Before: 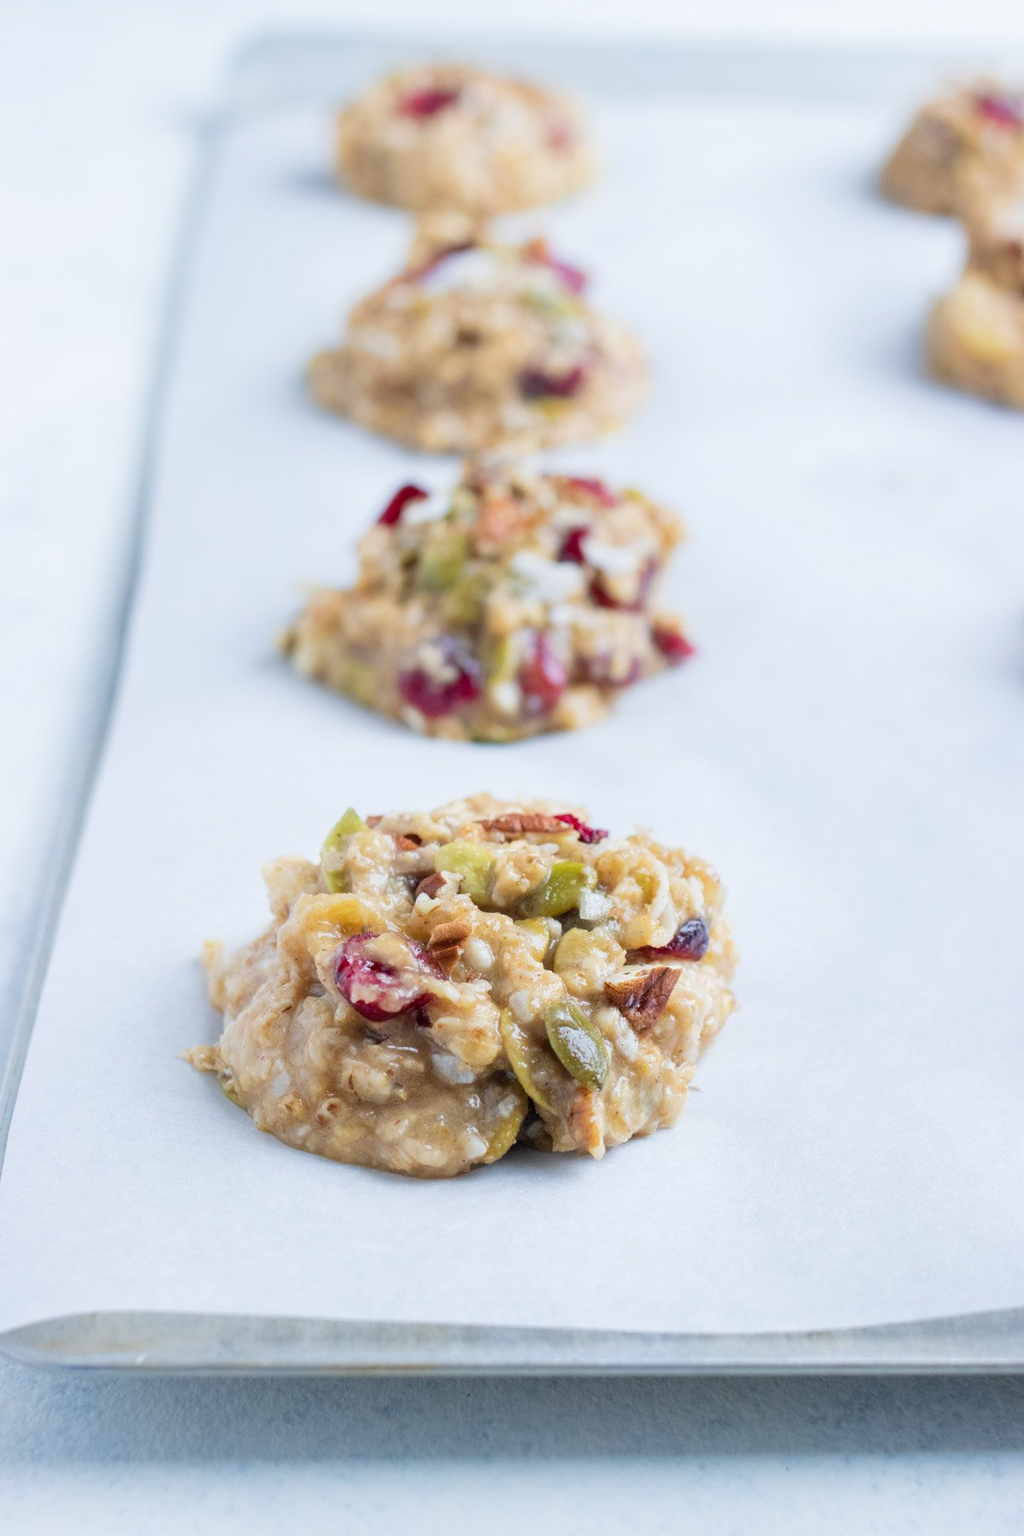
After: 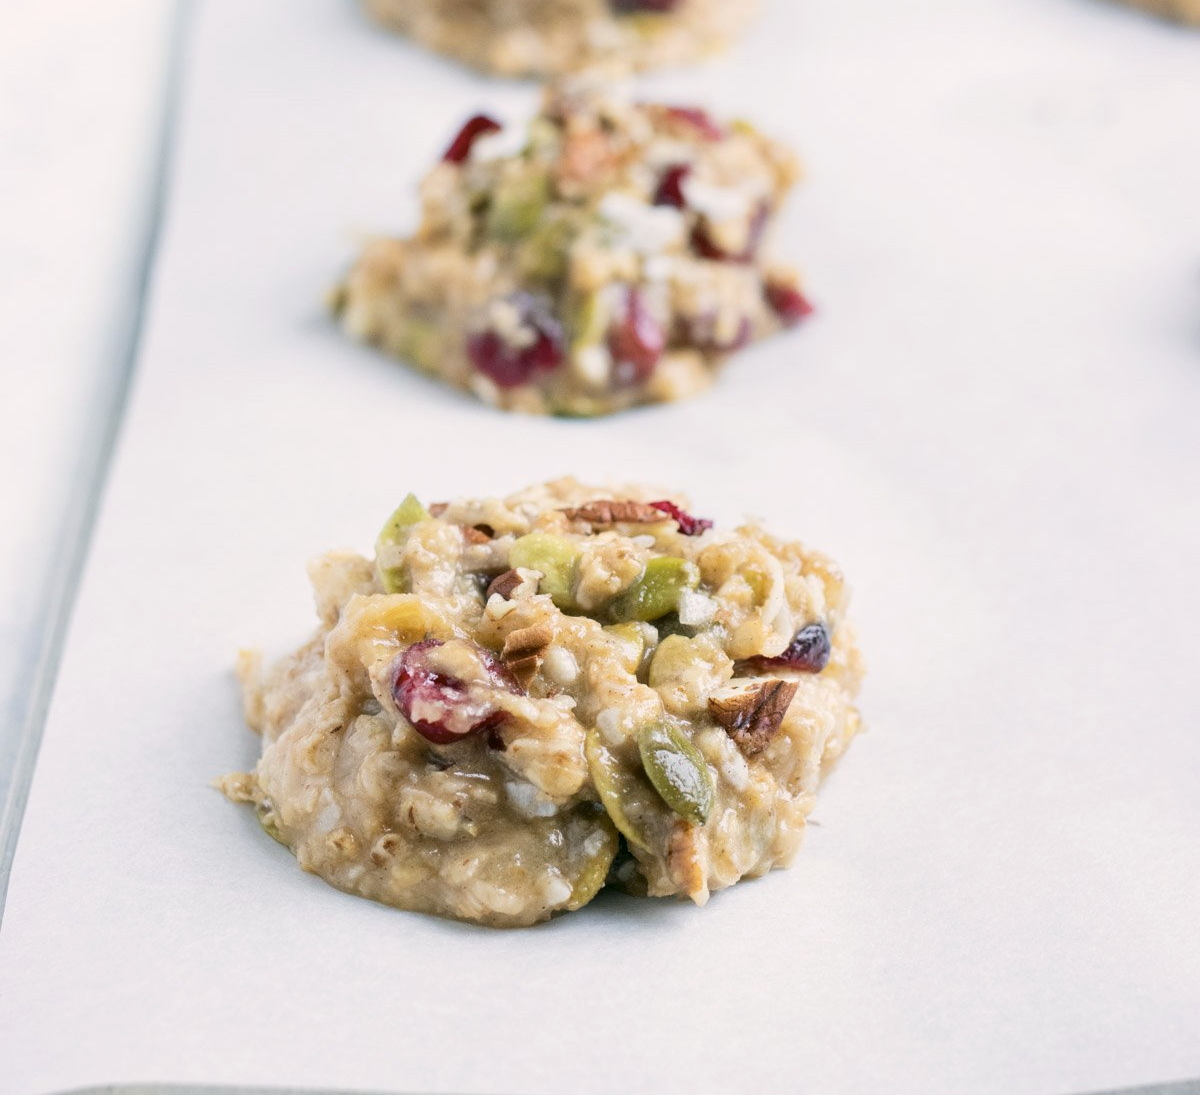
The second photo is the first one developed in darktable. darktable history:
color correction: highlights a* 3.95, highlights b* 4.99, shadows a* -6.76, shadows b* 4.86
crop and rotate: top 25.219%, bottom 13.937%
contrast brightness saturation: contrast 0.108, saturation -0.153
tone equalizer: on, module defaults
